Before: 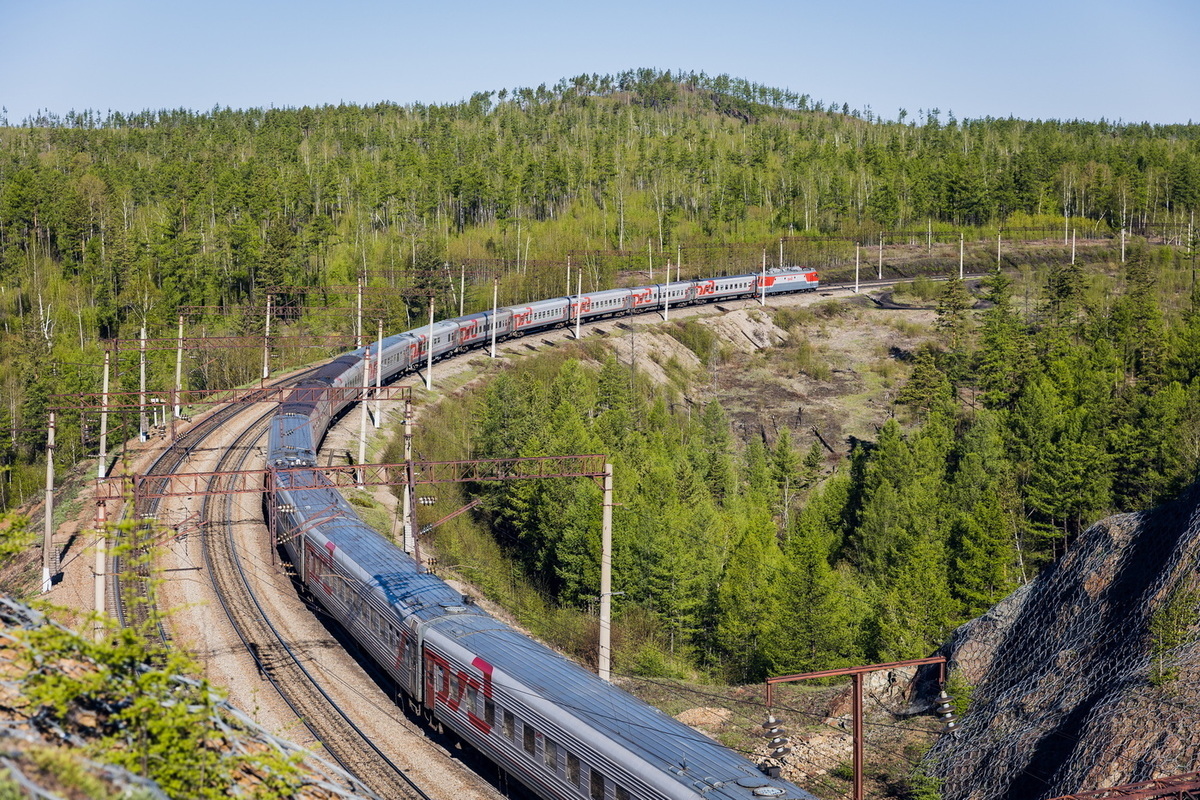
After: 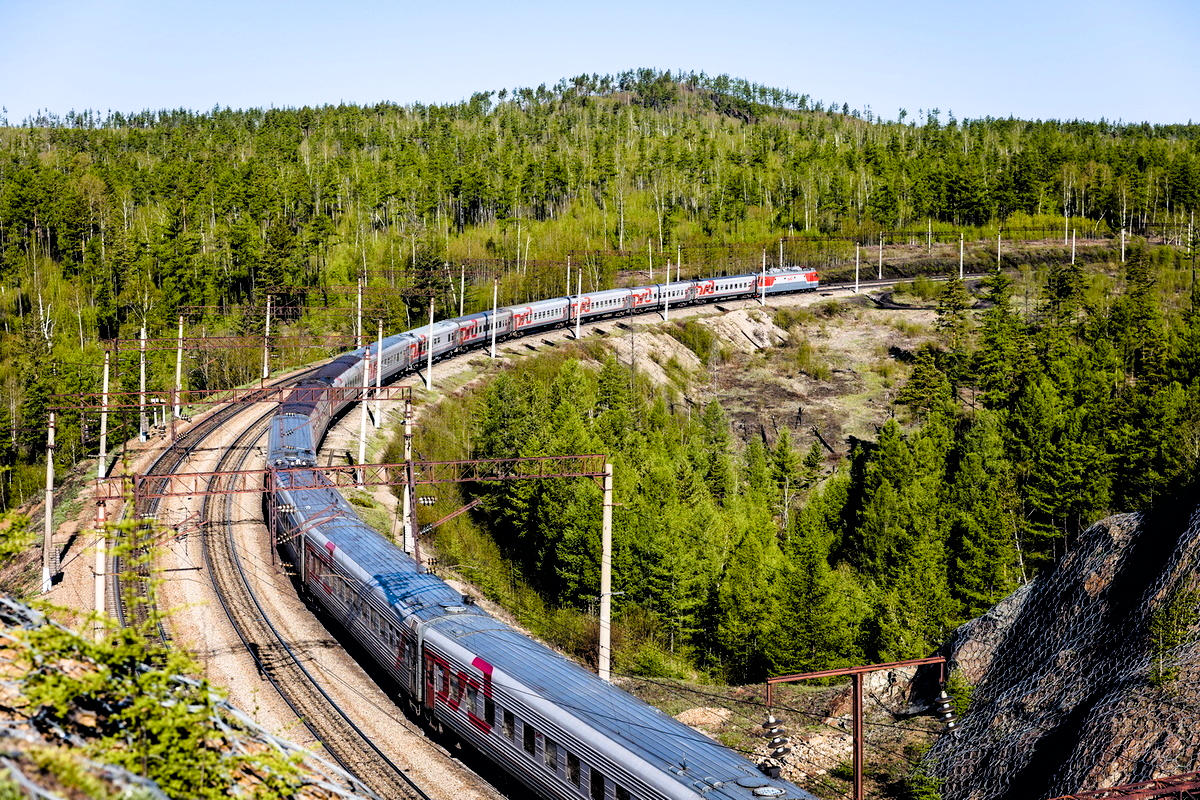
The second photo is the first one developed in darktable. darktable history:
color balance rgb: perceptual saturation grading › global saturation 20%, perceptual saturation grading › highlights -14.23%, perceptual saturation grading › shadows 49.347%, global vibrance 14.908%
filmic rgb: black relative exposure -3.51 EV, white relative exposure 2.26 EV, hardness 3.4, color science v6 (2022)
